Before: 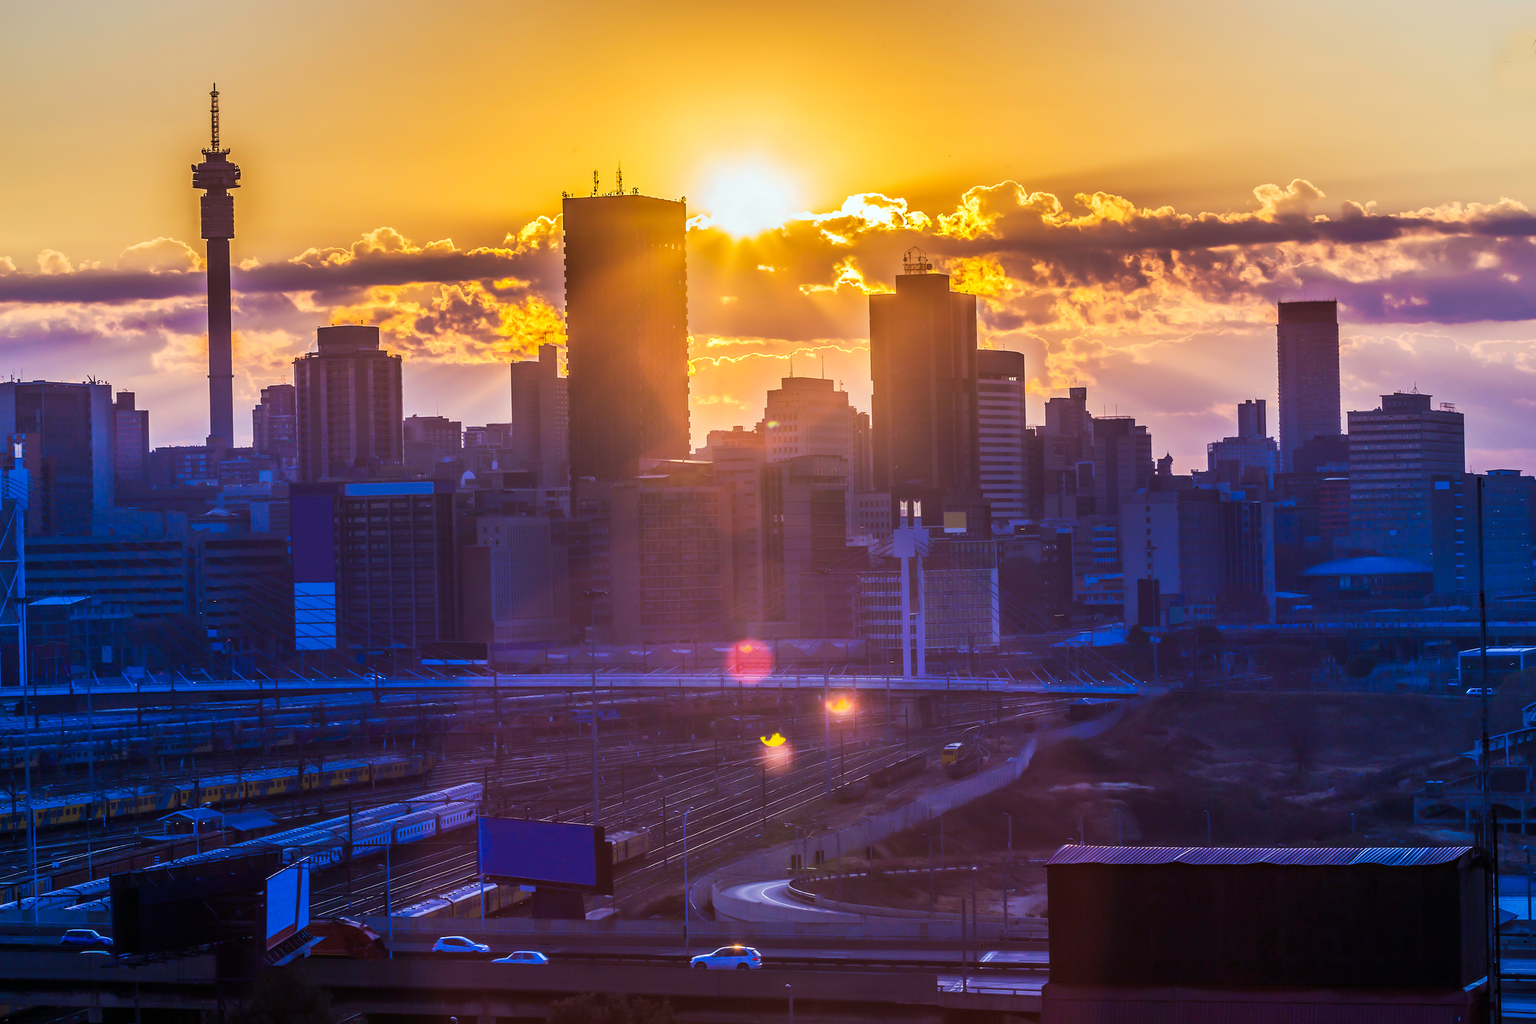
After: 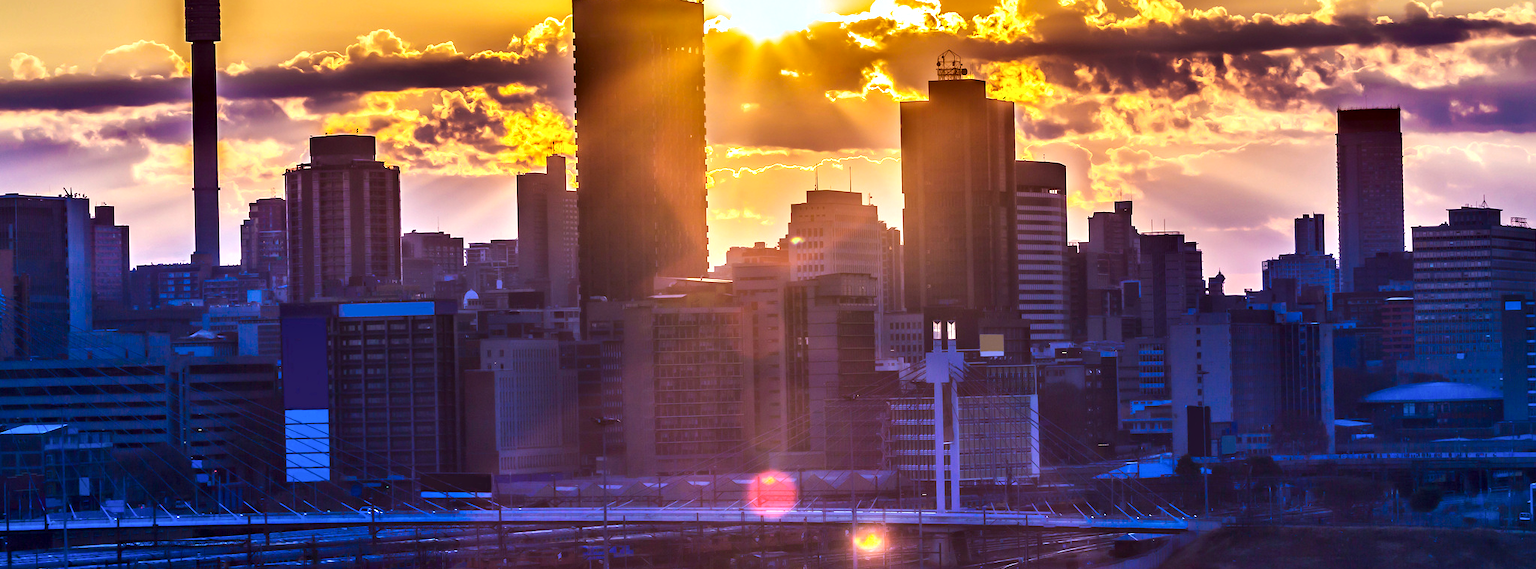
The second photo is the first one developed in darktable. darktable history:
local contrast: mode bilateral grid, contrast 20, coarseness 49, detail 121%, midtone range 0.2
contrast equalizer: y [[0.6 ×6], [0.55 ×6], [0 ×6], [0 ×6], [0 ×6]]
crop: left 1.853%, top 19.563%, right 4.649%, bottom 28.394%
contrast brightness saturation: contrast 0.073
